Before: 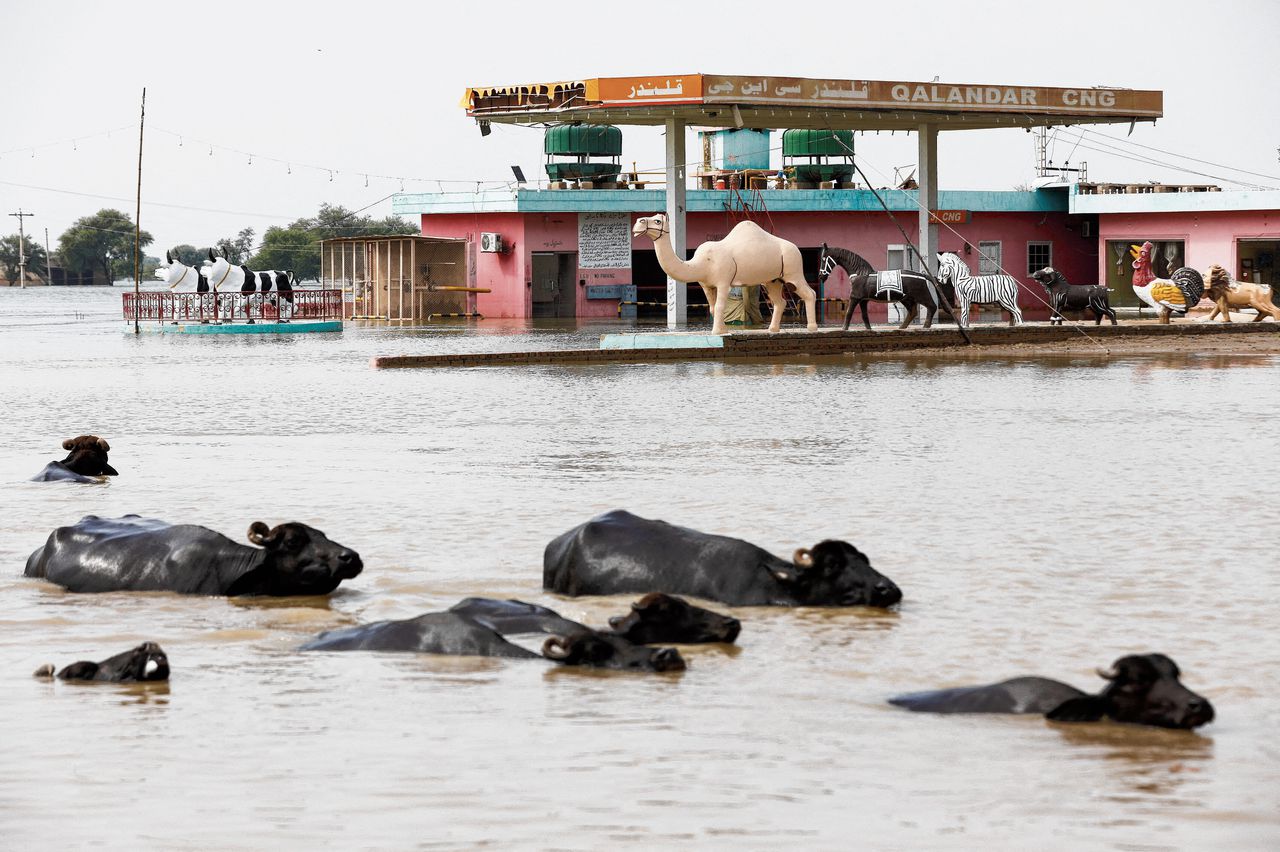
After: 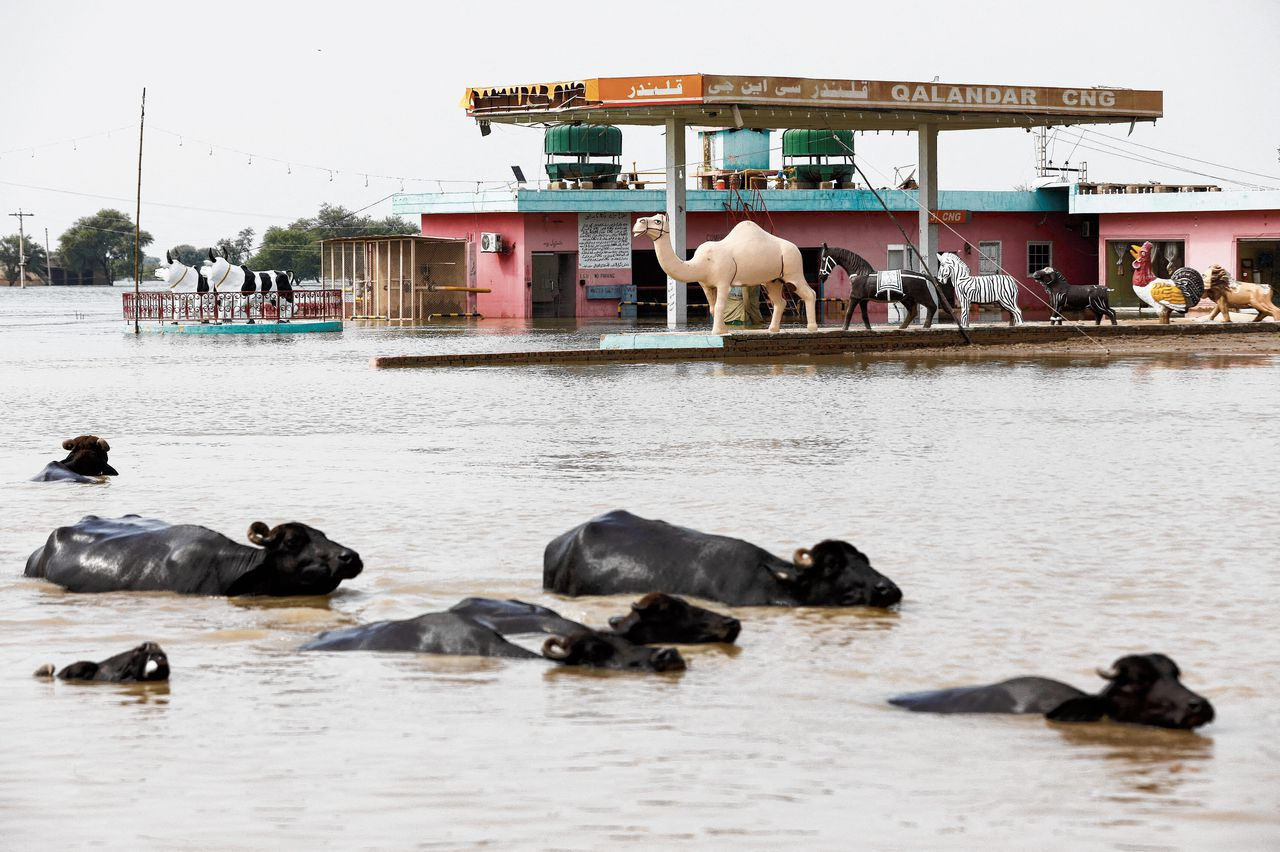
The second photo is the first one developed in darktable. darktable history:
contrast brightness saturation: contrast 0.074
tone equalizer: on, module defaults
